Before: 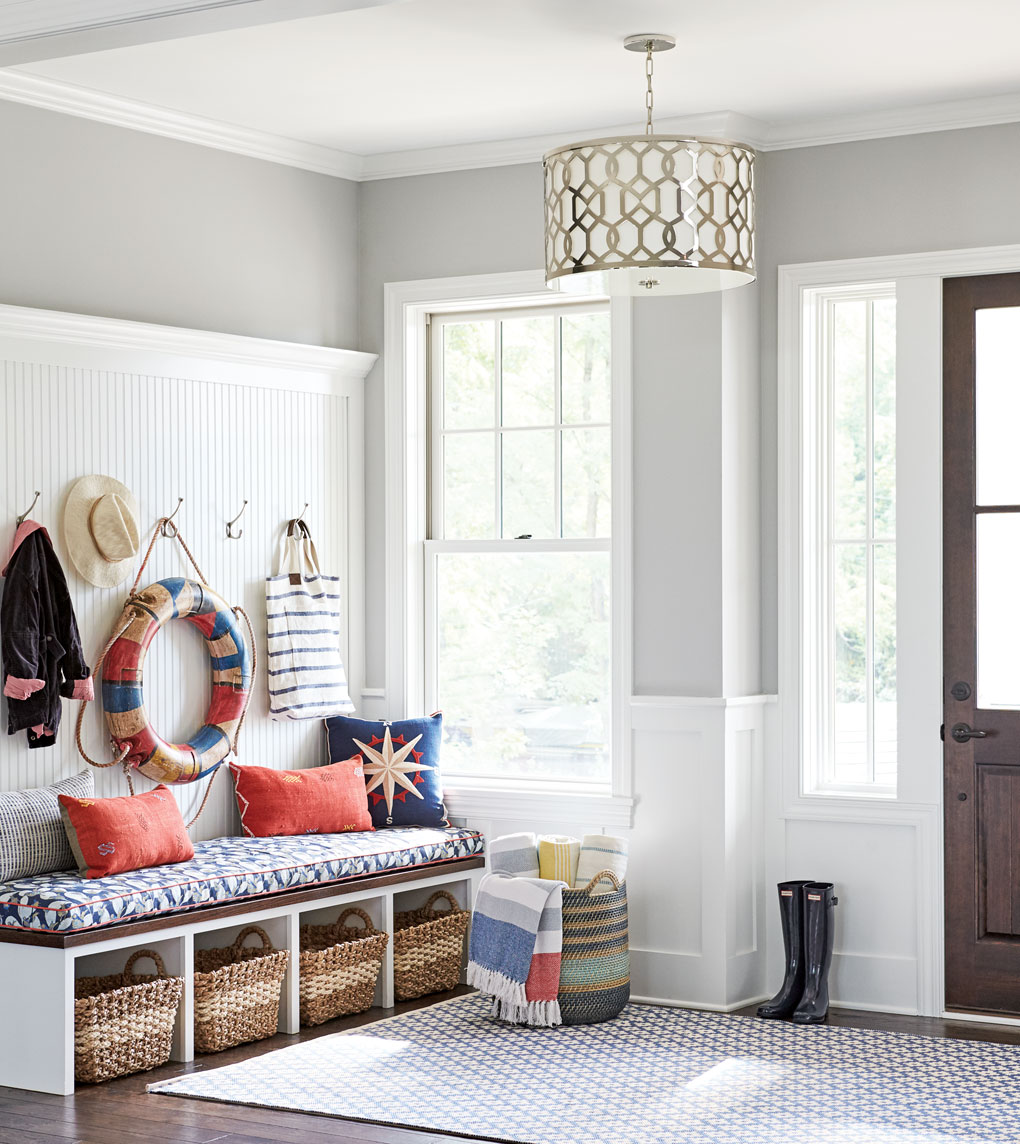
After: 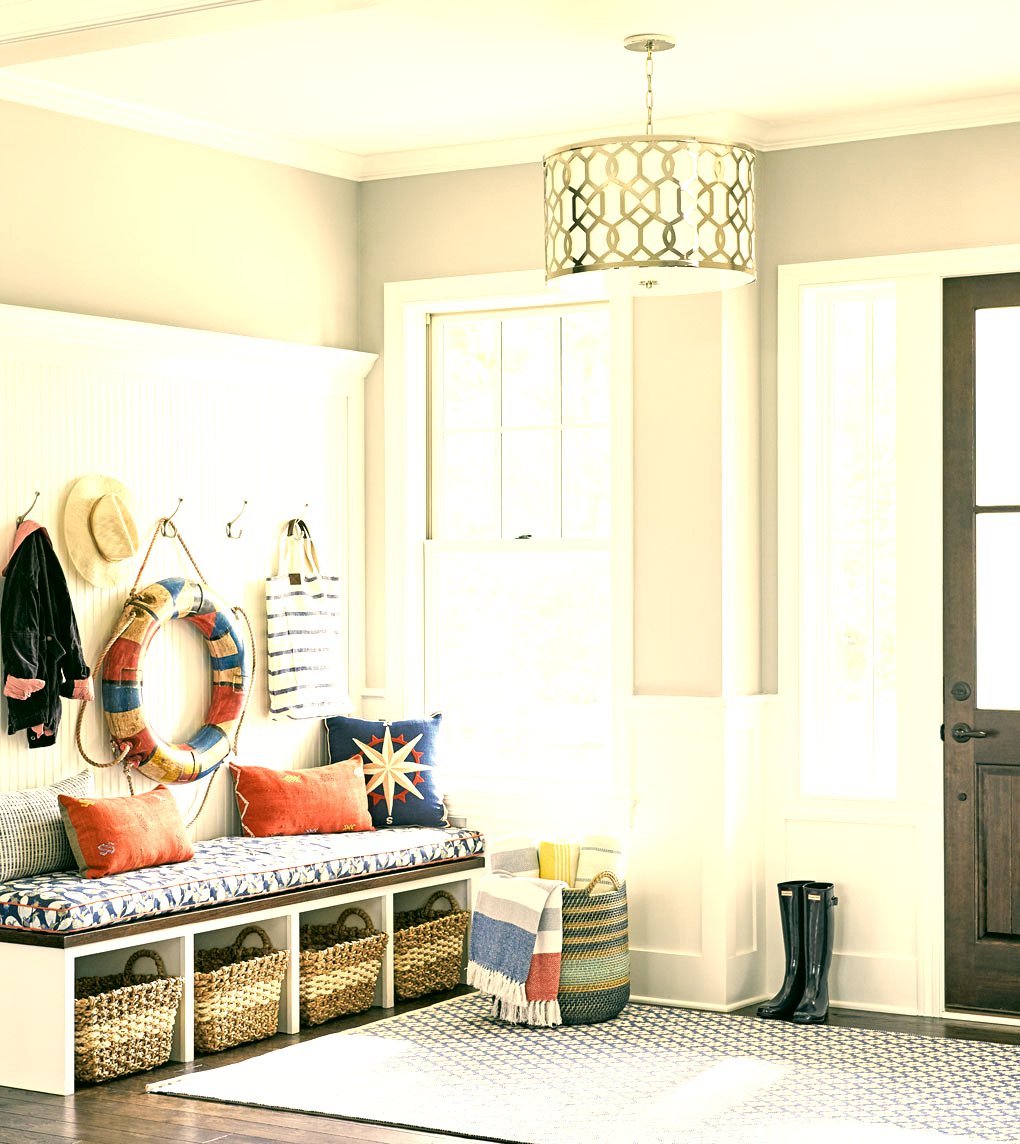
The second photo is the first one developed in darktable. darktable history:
local contrast: highlights 107%, shadows 98%, detail 120%, midtone range 0.2
tone equalizer: -8 EV -0.768 EV, -7 EV -0.714 EV, -6 EV -0.609 EV, -5 EV -0.385 EV, -3 EV 0.385 EV, -2 EV 0.6 EV, -1 EV 0.695 EV, +0 EV 0.772 EV
color correction: highlights a* 4.96, highlights b* 23.53, shadows a* -15.88, shadows b* 4
